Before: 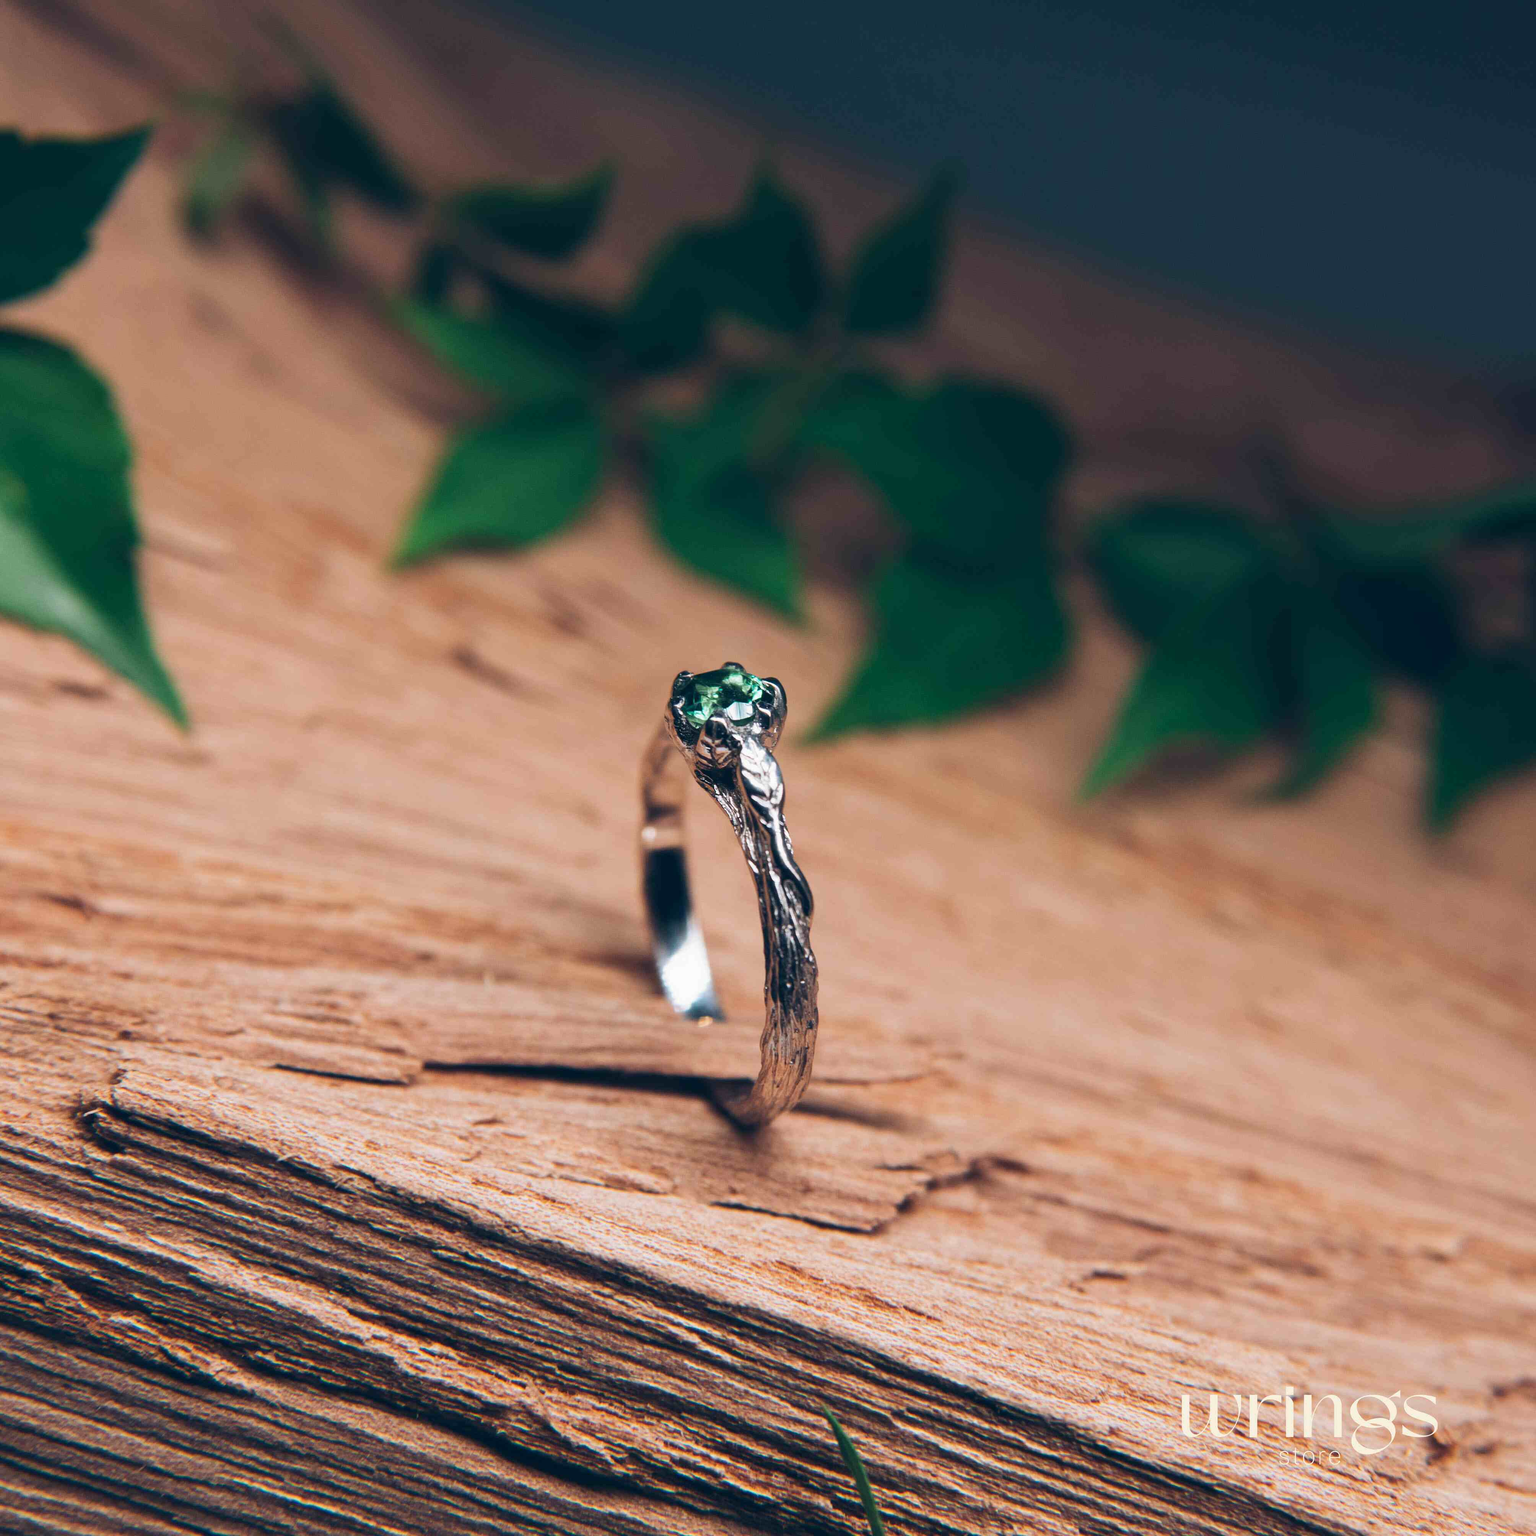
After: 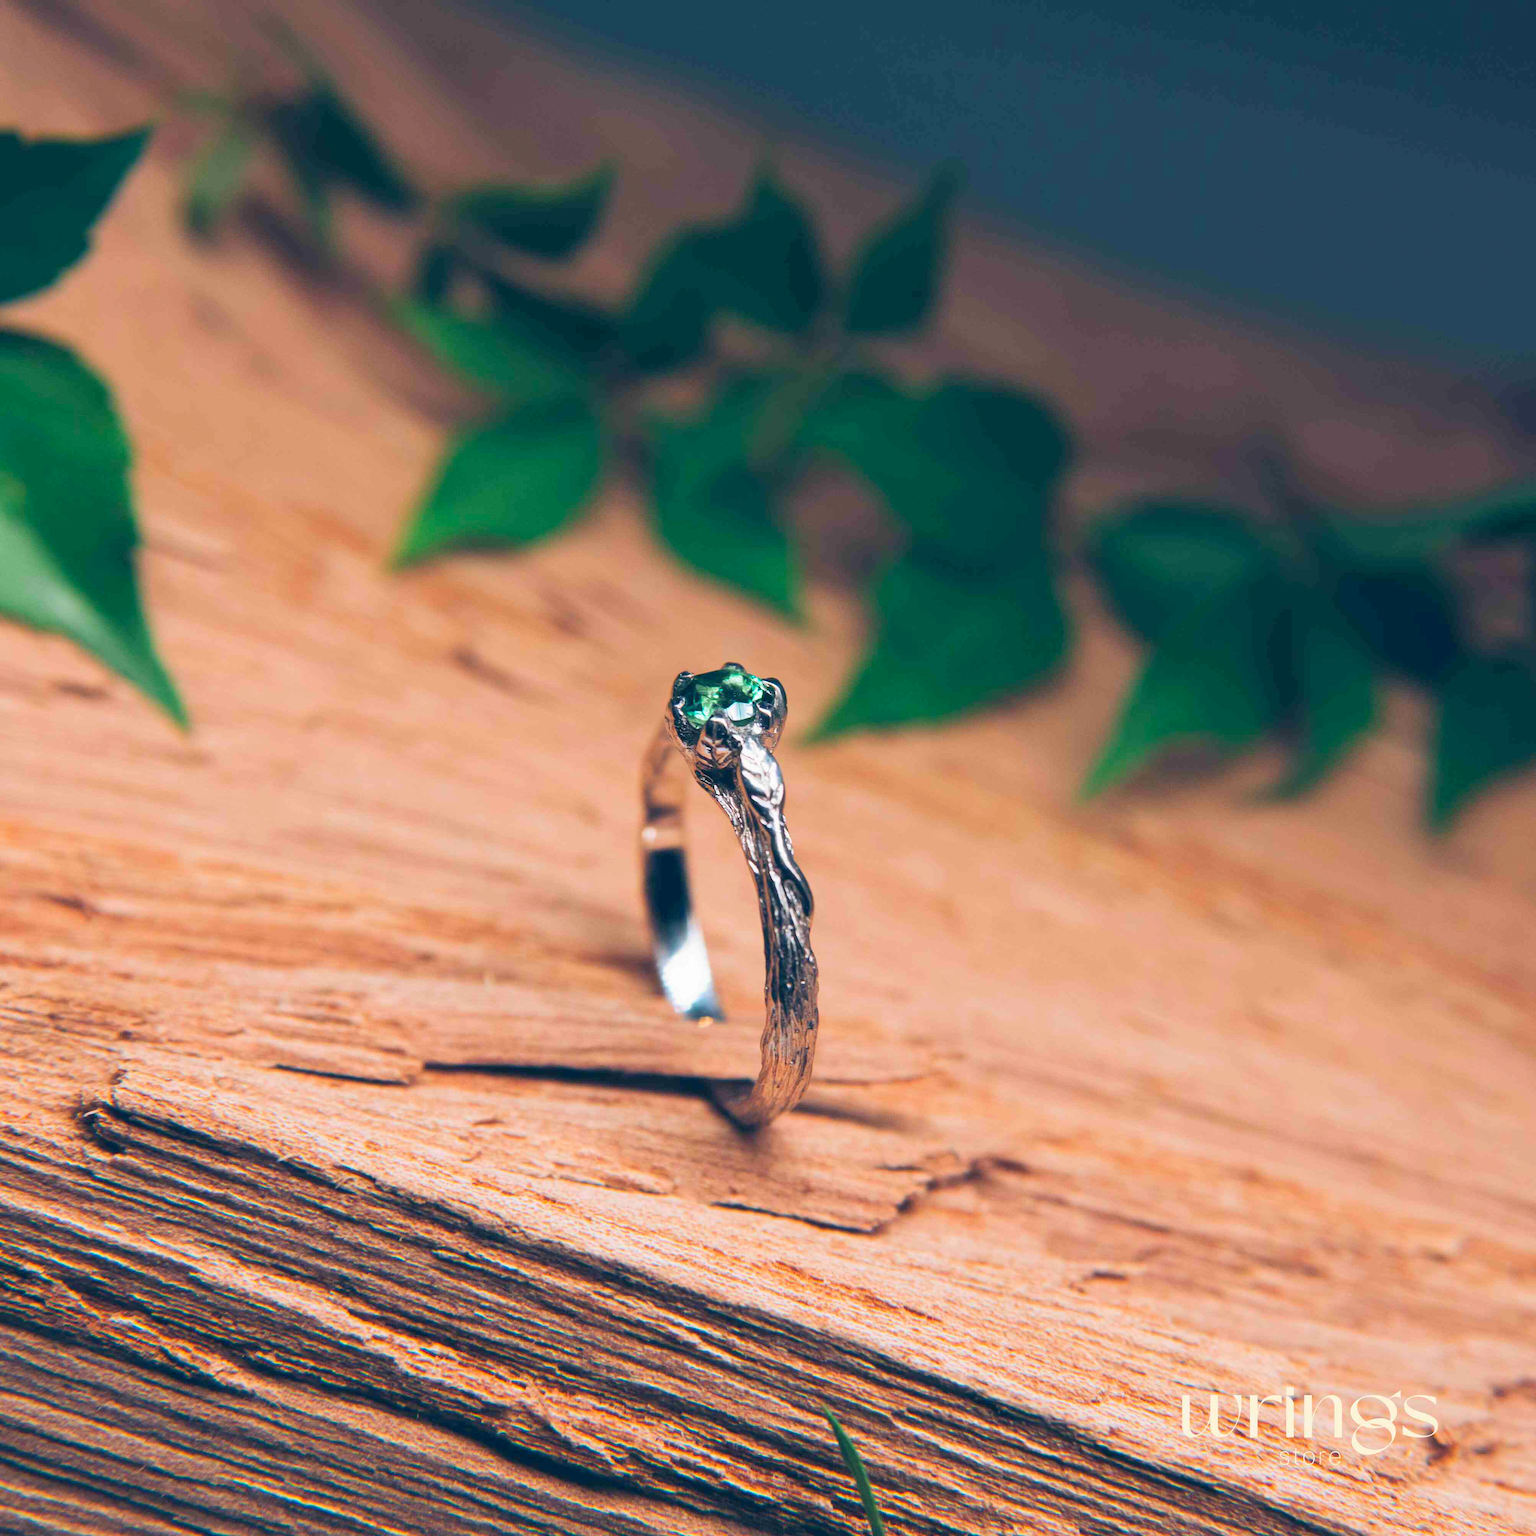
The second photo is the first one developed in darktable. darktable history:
contrast brightness saturation: brightness 0.142
color correction: highlights b* 0.039, saturation 1.34
color zones: curves: ch0 [(0, 0.5) (0.143, 0.5) (0.286, 0.5) (0.429, 0.5) (0.571, 0.5) (0.714, 0.476) (0.857, 0.5) (1, 0.5)]; ch2 [(0, 0.5) (0.143, 0.5) (0.286, 0.5) (0.429, 0.5) (0.571, 0.5) (0.714, 0.487) (0.857, 0.5) (1, 0.5)]
